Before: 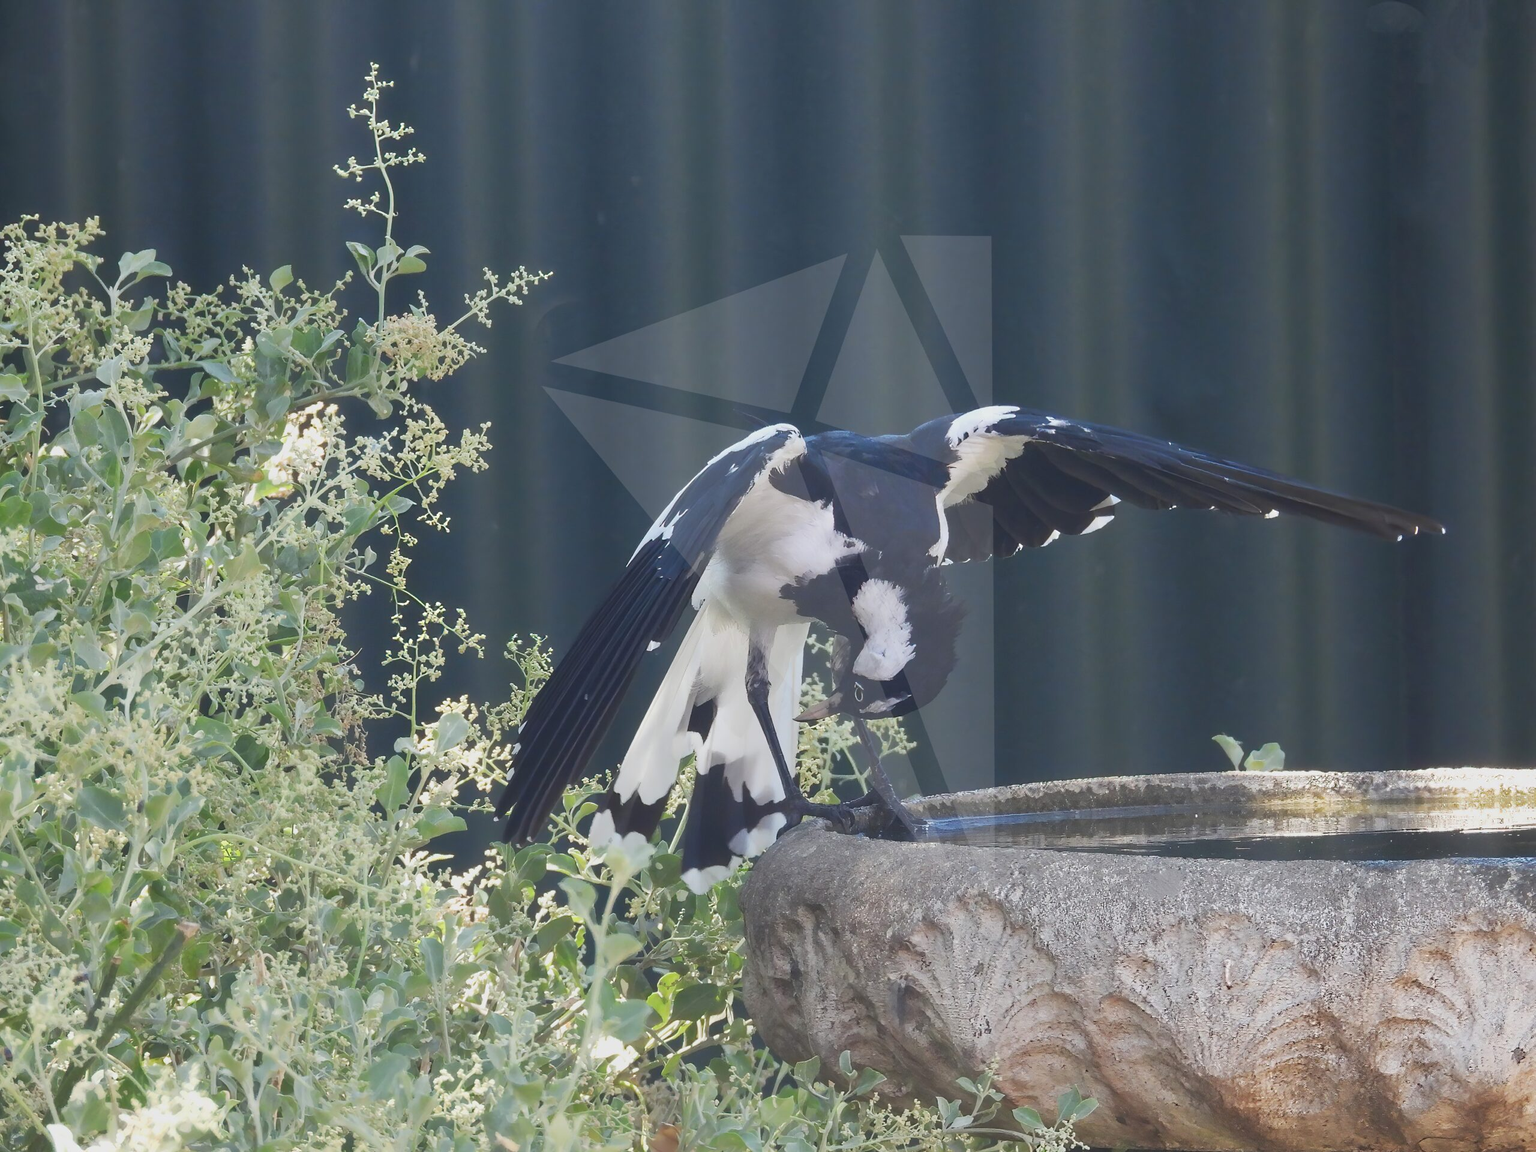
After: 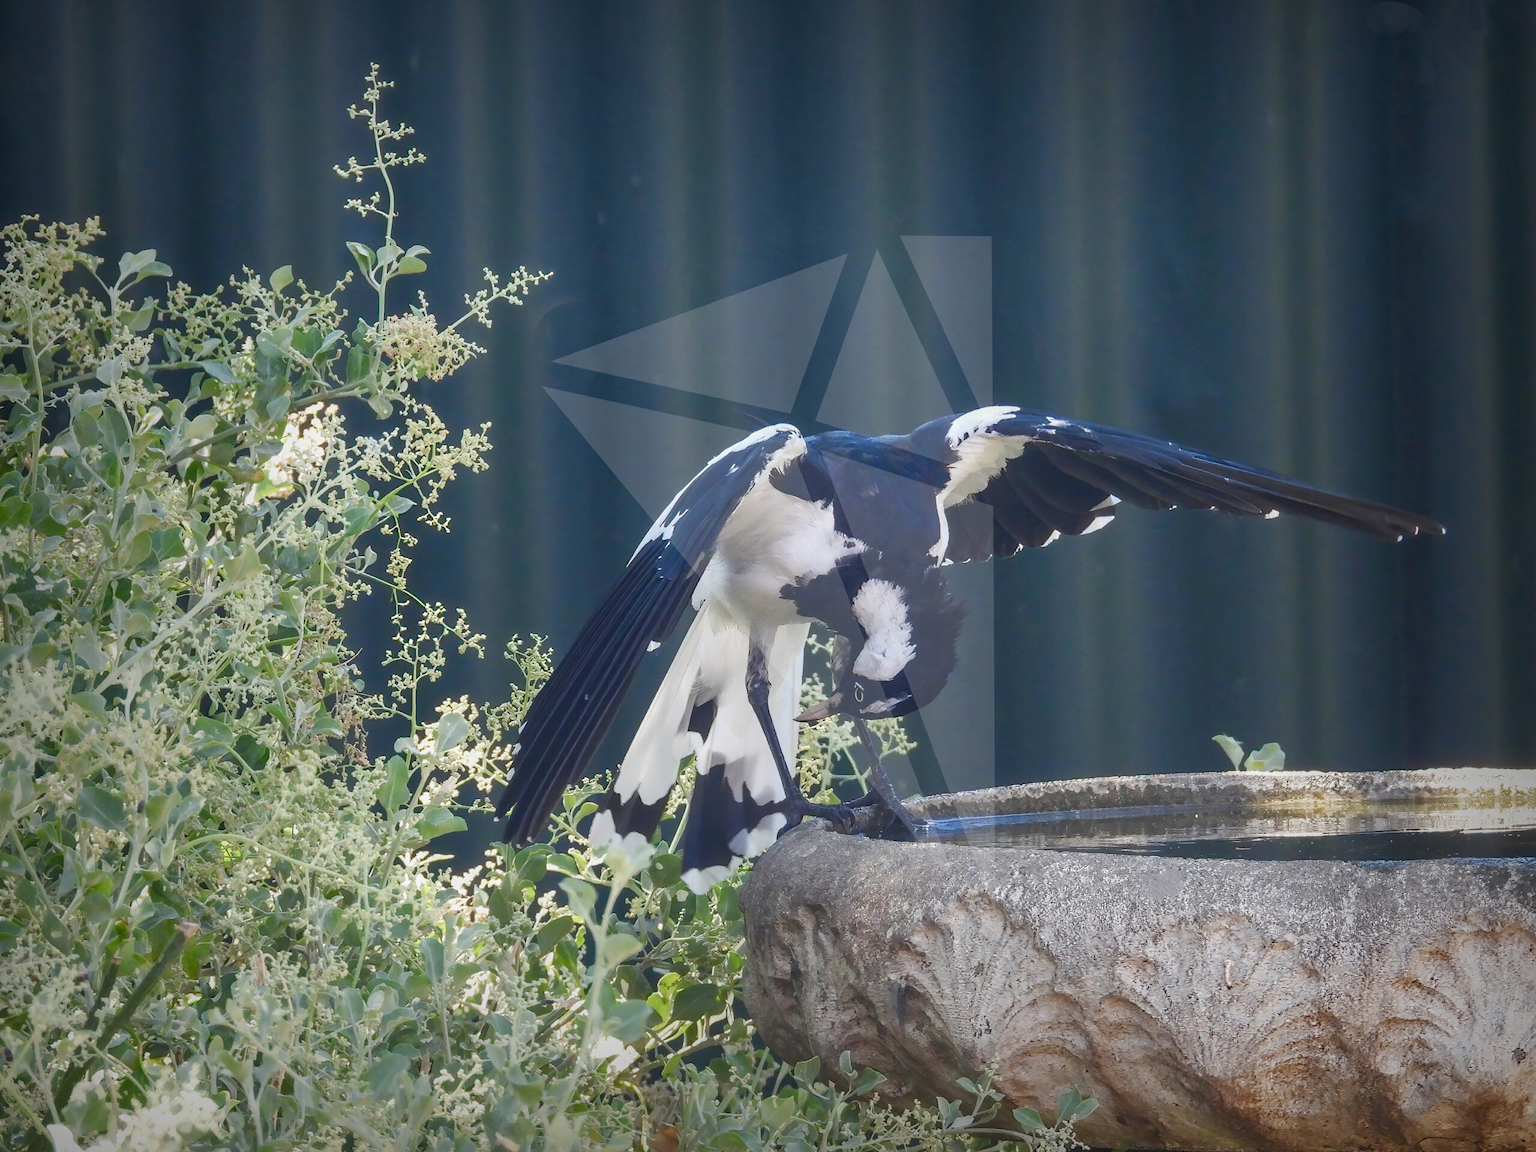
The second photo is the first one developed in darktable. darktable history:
color balance rgb: perceptual saturation grading › global saturation 20%, perceptual saturation grading › highlights -25%, perceptual saturation grading › shadows 50%
tone equalizer: on, module defaults
vignetting: fall-off start 53.2%, brightness -0.594, saturation 0, automatic ratio true, width/height ratio 1.313, shape 0.22, unbound false
local contrast: detail 130%
